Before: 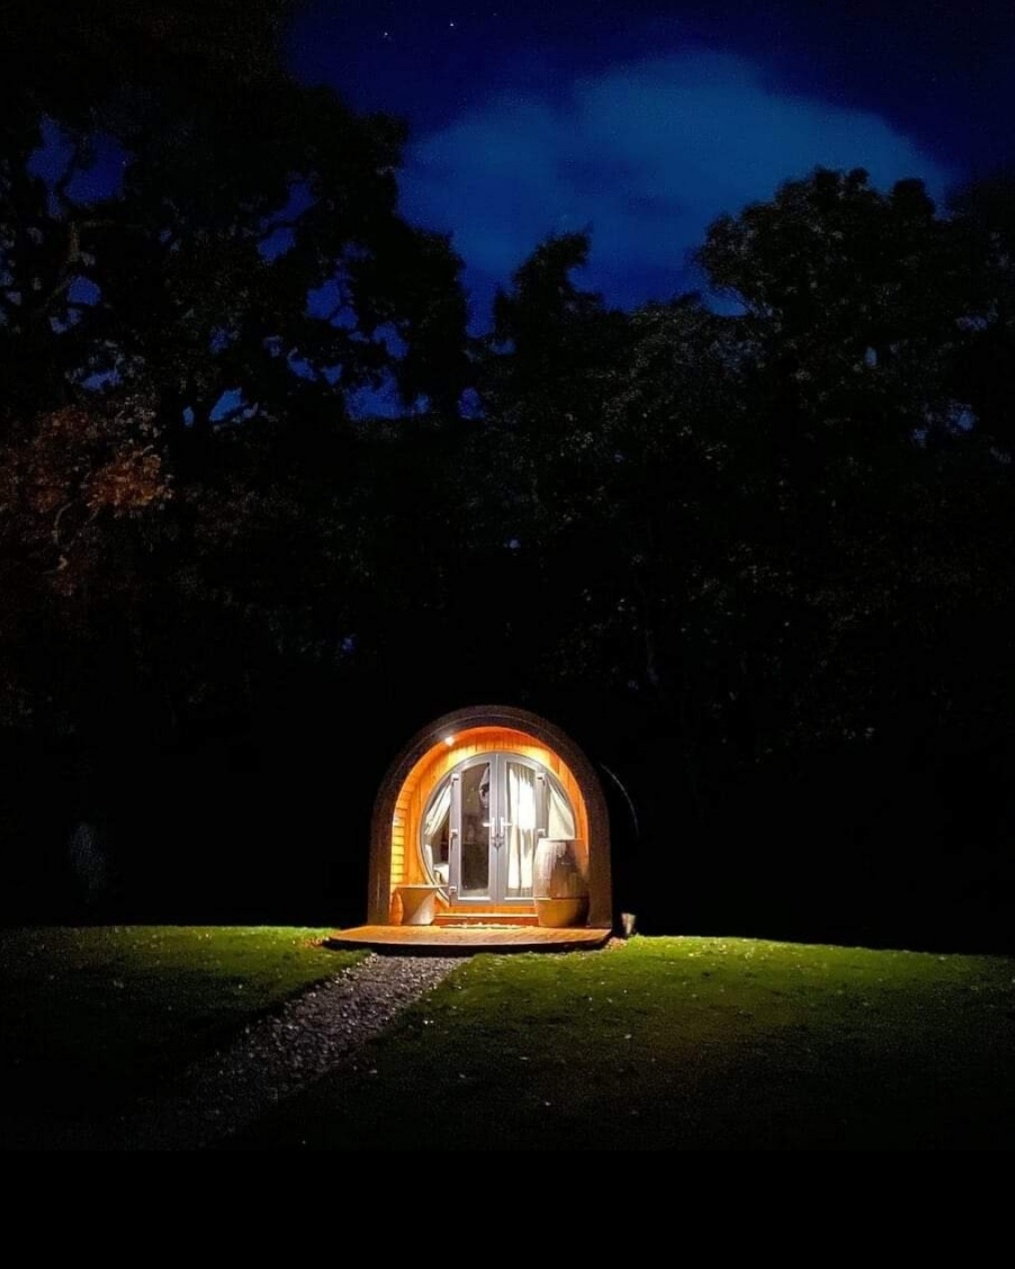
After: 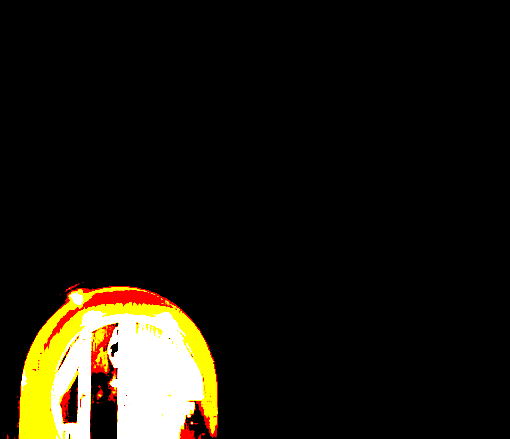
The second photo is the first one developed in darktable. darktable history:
crop: left 36.607%, top 34.735%, right 13.146%, bottom 30.611%
color balance rgb: linear chroma grading › shadows 10%, linear chroma grading › highlights 10%, linear chroma grading › global chroma 15%, linear chroma grading › mid-tones 15%, perceptual saturation grading › global saturation 40%, perceptual saturation grading › highlights -25%, perceptual saturation grading › mid-tones 35%, perceptual saturation grading › shadows 35%, perceptual brilliance grading › global brilliance 11.29%, global vibrance 11.29%
exposure: black level correction 0.1, exposure 3 EV, compensate highlight preservation false
